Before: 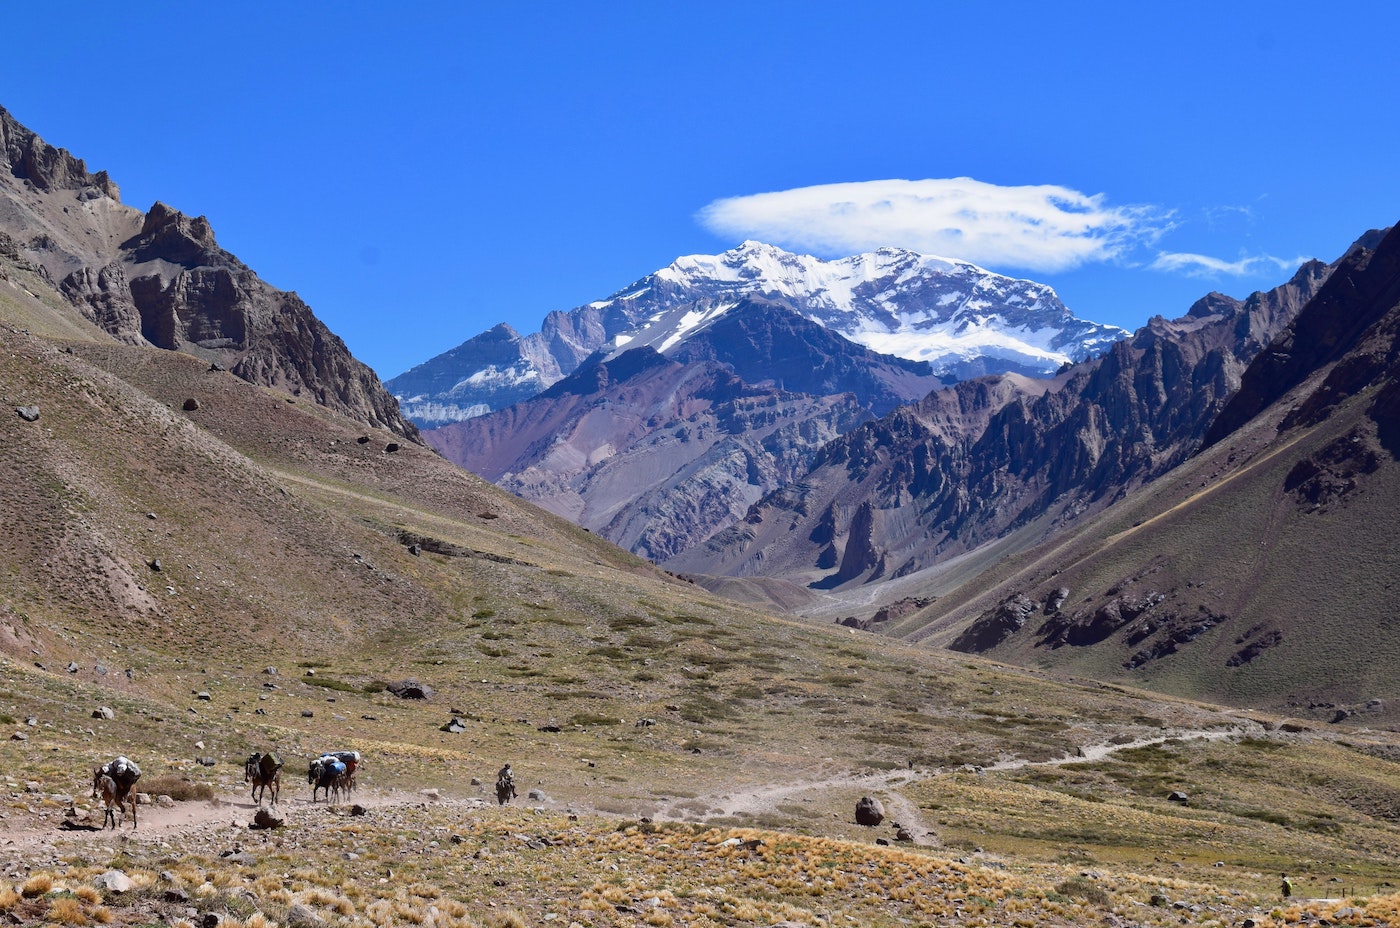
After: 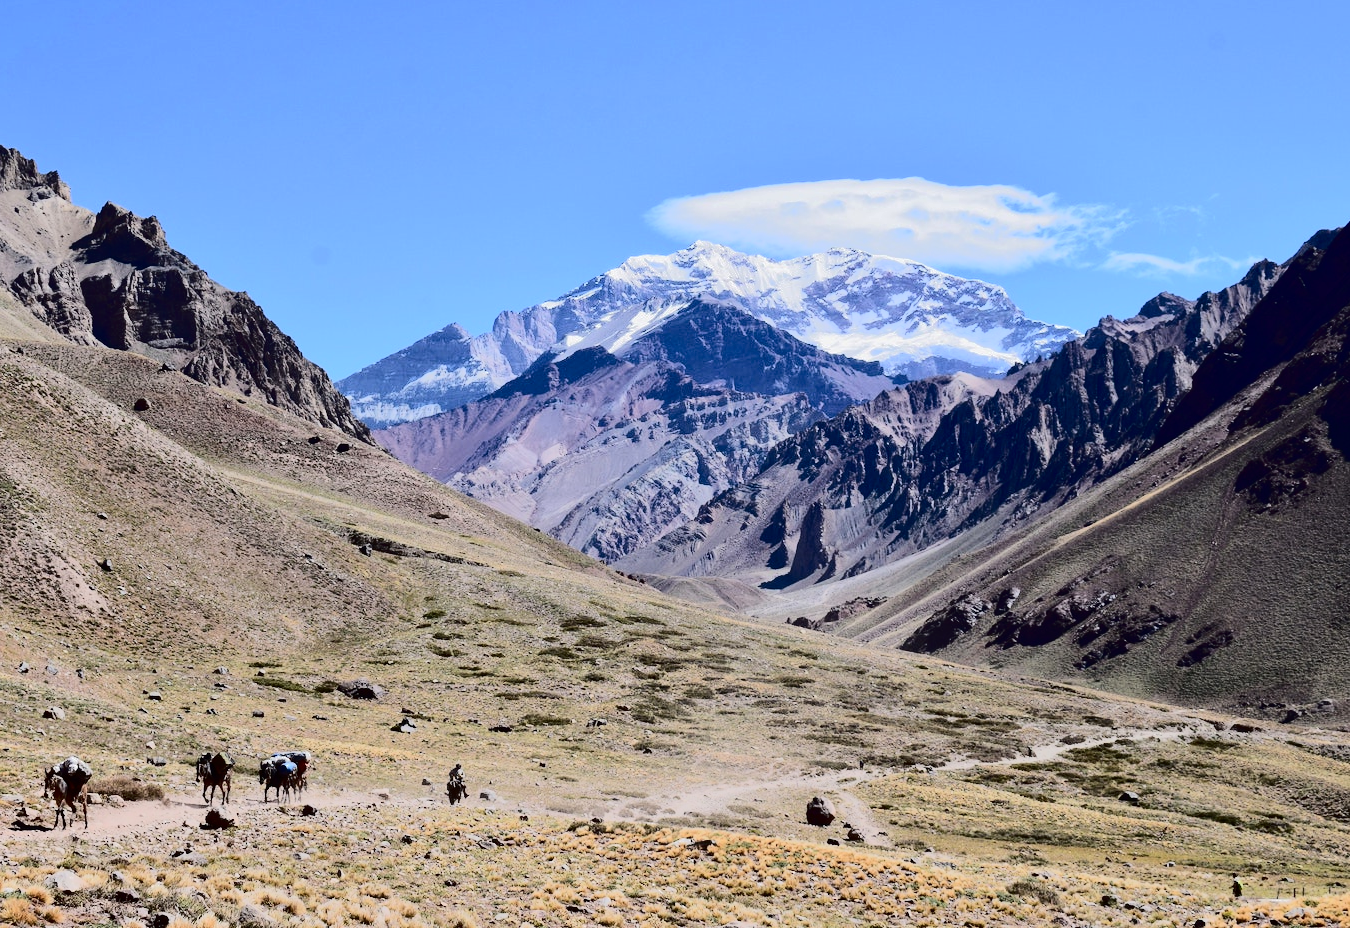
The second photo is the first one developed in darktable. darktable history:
crop and rotate: left 3.512%
tone curve: curves: ch0 [(0, 0) (0.003, 0.001) (0.011, 0.005) (0.025, 0.009) (0.044, 0.014) (0.069, 0.019) (0.1, 0.028) (0.136, 0.039) (0.177, 0.073) (0.224, 0.134) (0.277, 0.218) (0.335, 0.343) (0.399, 0.488) (0.468, 0.608) (0.543, 0.699) (0.623, 0.773) (0.709, 0.819) (0.801, 0.852) (0.898, 0.874) (1, 1)], color space Lab, independent channels, preserve colors none
